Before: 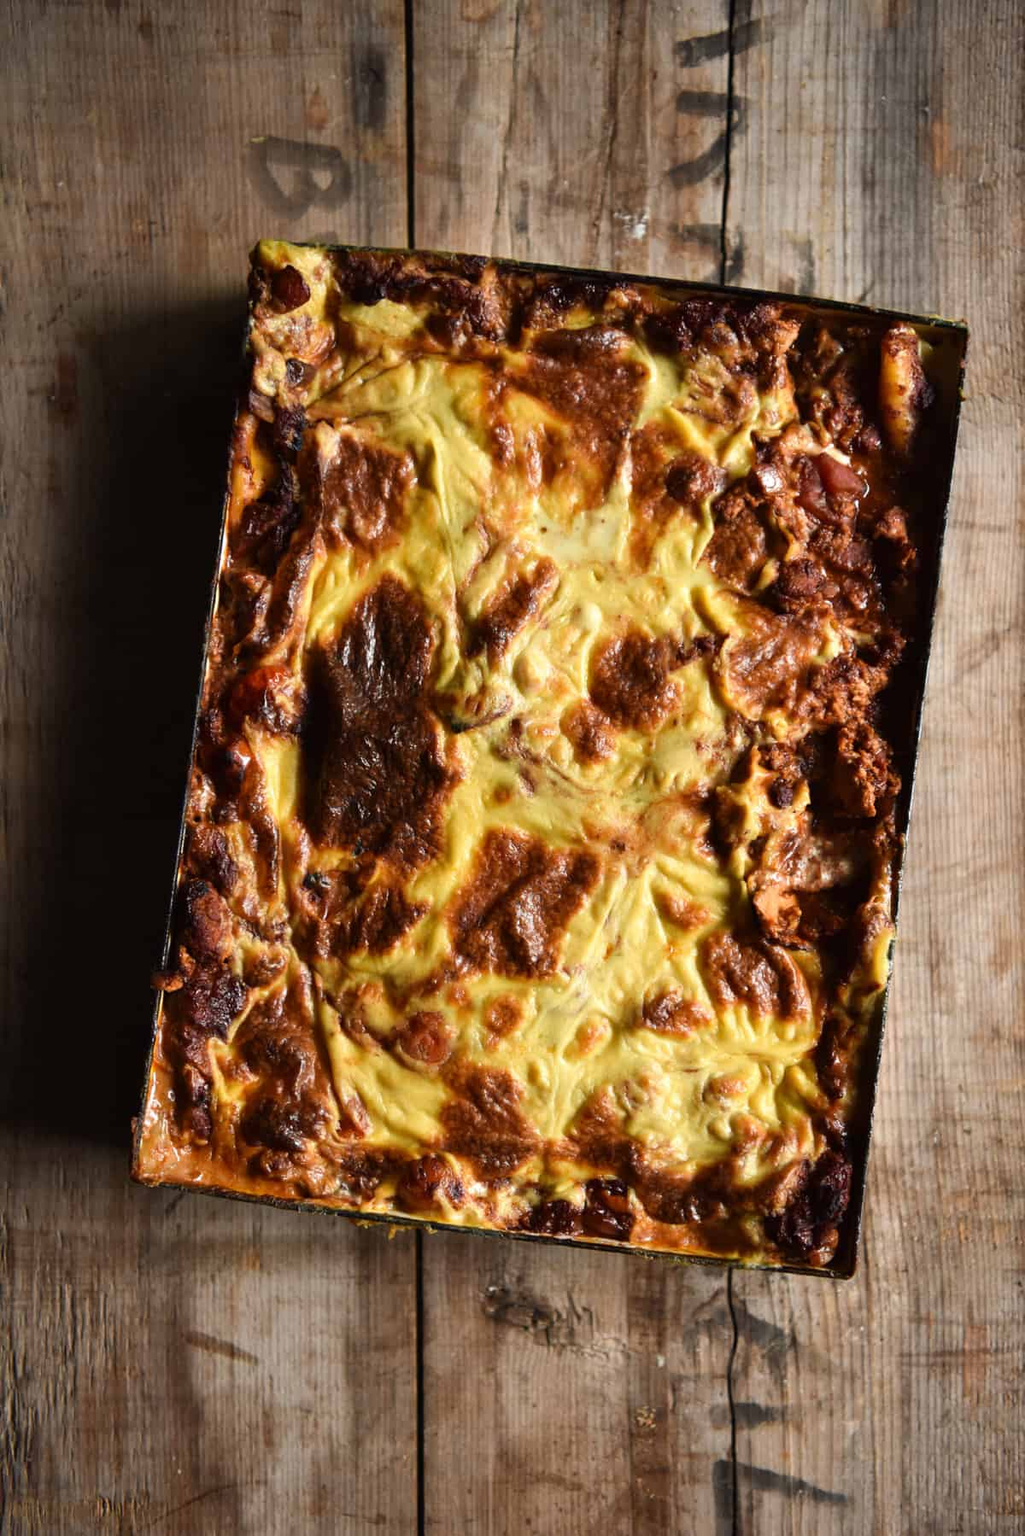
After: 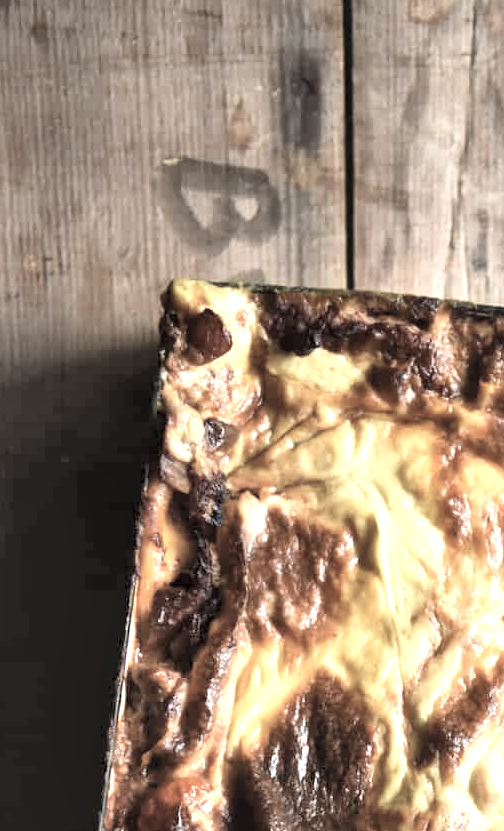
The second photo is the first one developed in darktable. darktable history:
crop and rotate: left 10.942%, top 0.115%, right 47.036%, bottom 53.685%
contrast brightness saturation: brightness 0.185, saturation -0.492
local contrast: mode bilateral grid, contrast 25, coarseness 60, detail 150%, midtone range 0.2
exposure: black level correction 0, exposure 0.898 EV, compensate highlight preservation false
